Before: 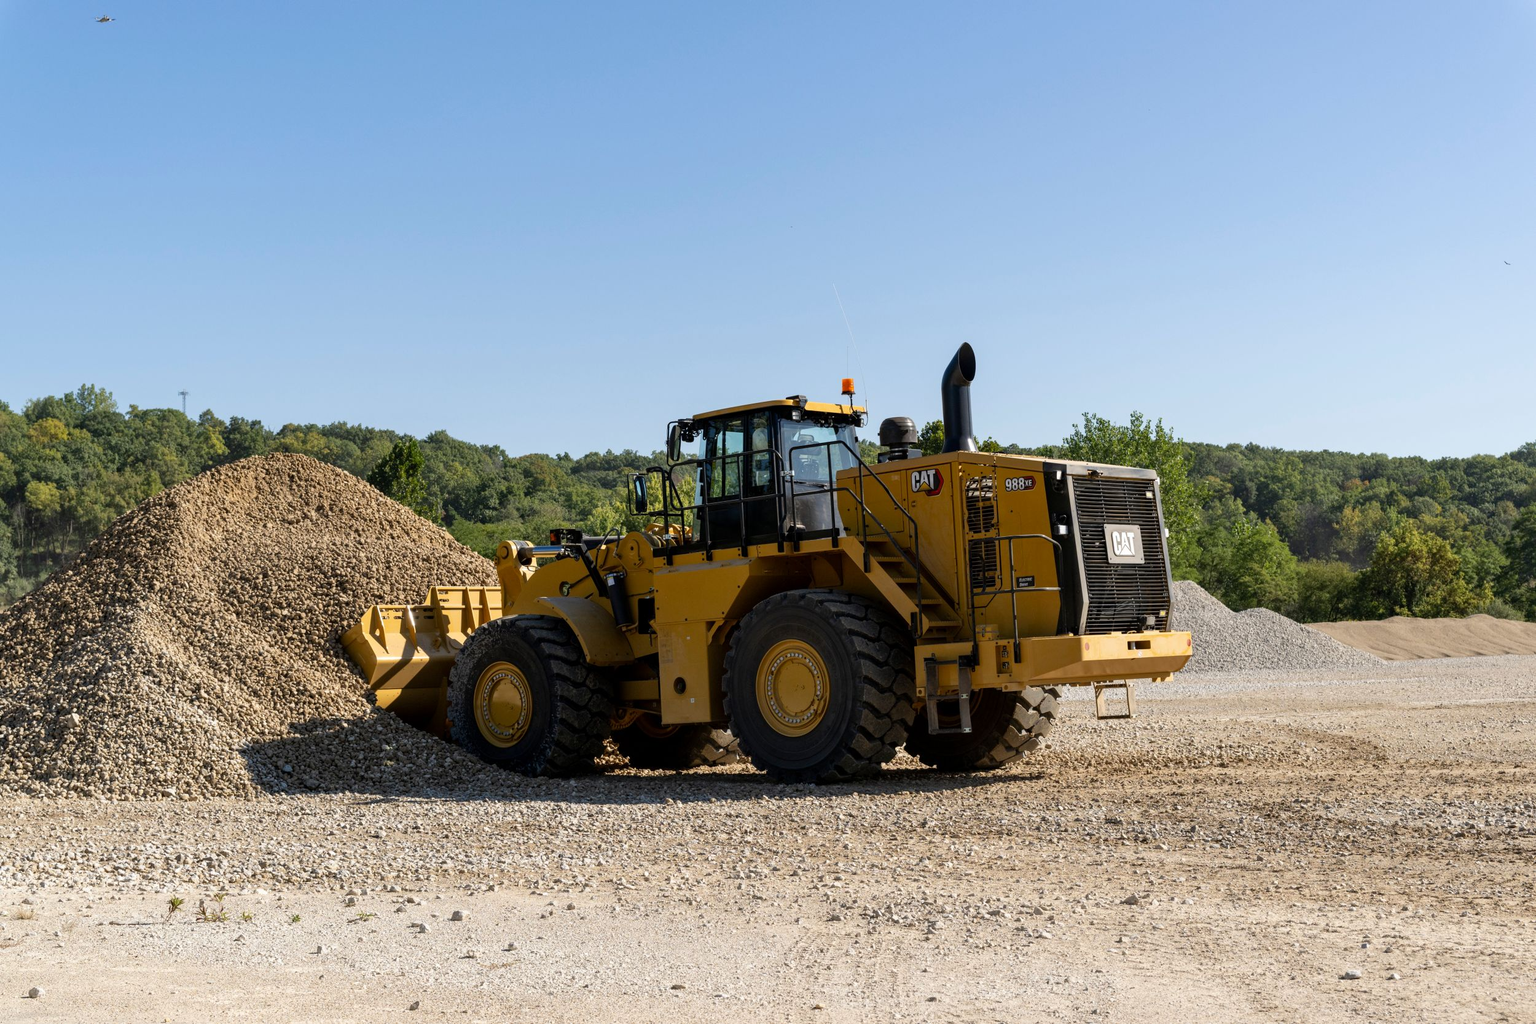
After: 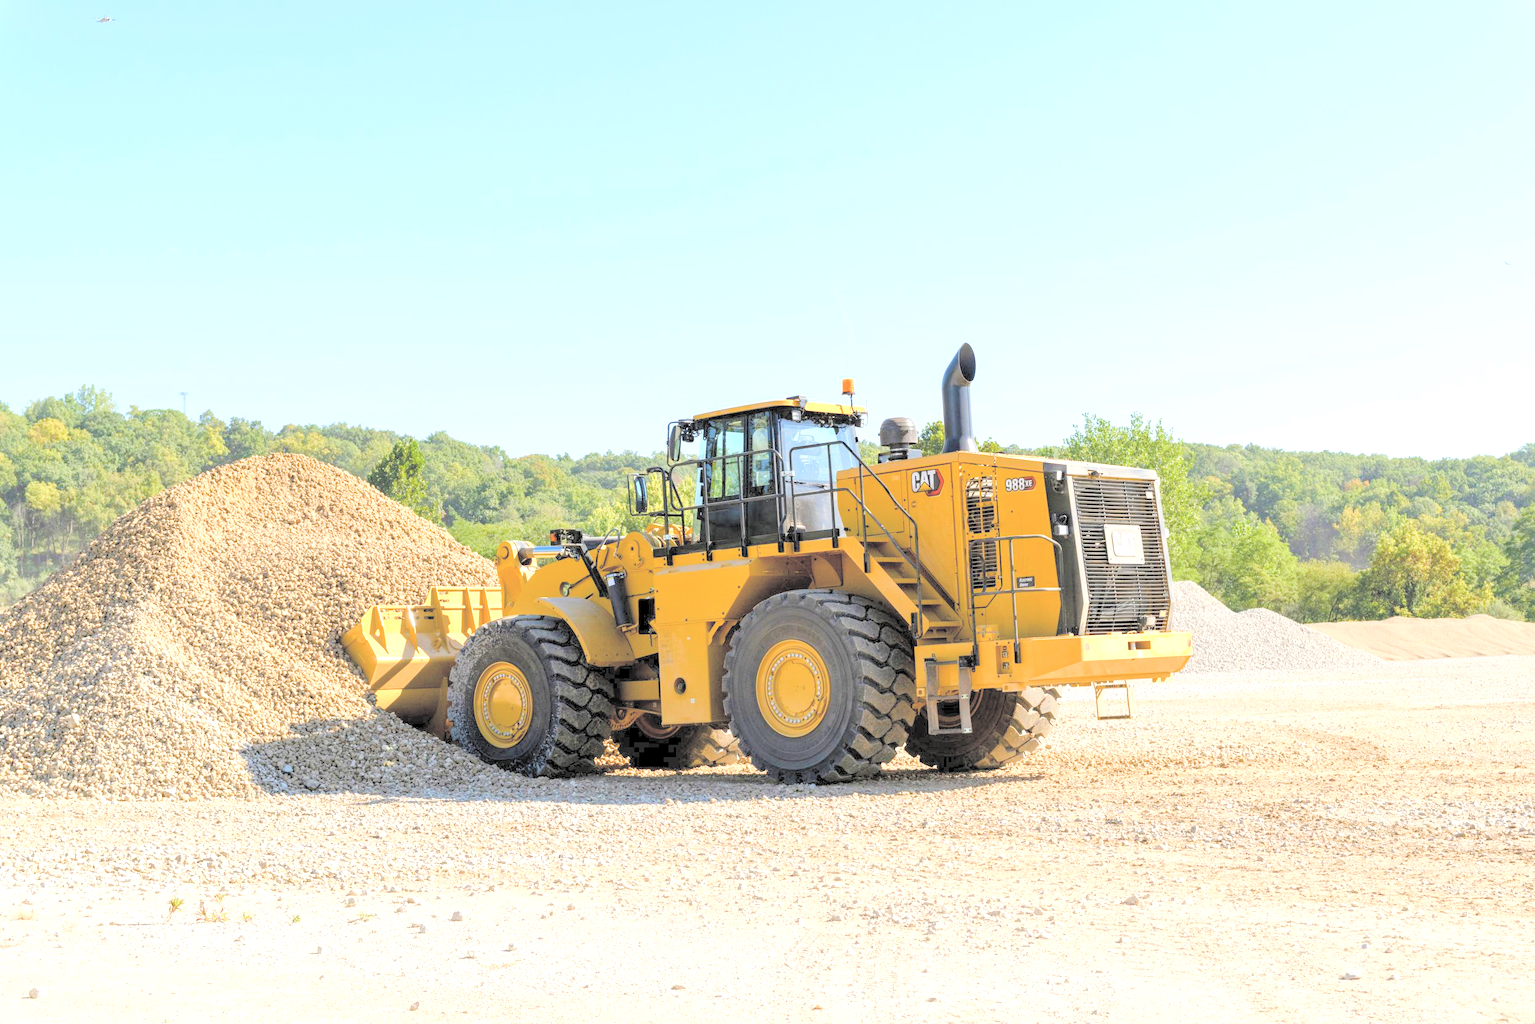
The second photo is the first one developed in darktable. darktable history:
contrast brightness saturation: brightness 1
color balance rgb: perceptual saturation grading › global saturation 20%, perceptual saturation grading › highlights -50%, perceptual saturation grading › shadows 30%, perceptual brilliance grading › global brilliance 10%, perceptual brilliance grading › shadows 15%
exposure: exposure 0.6 EV, compensate highlight preservation false
